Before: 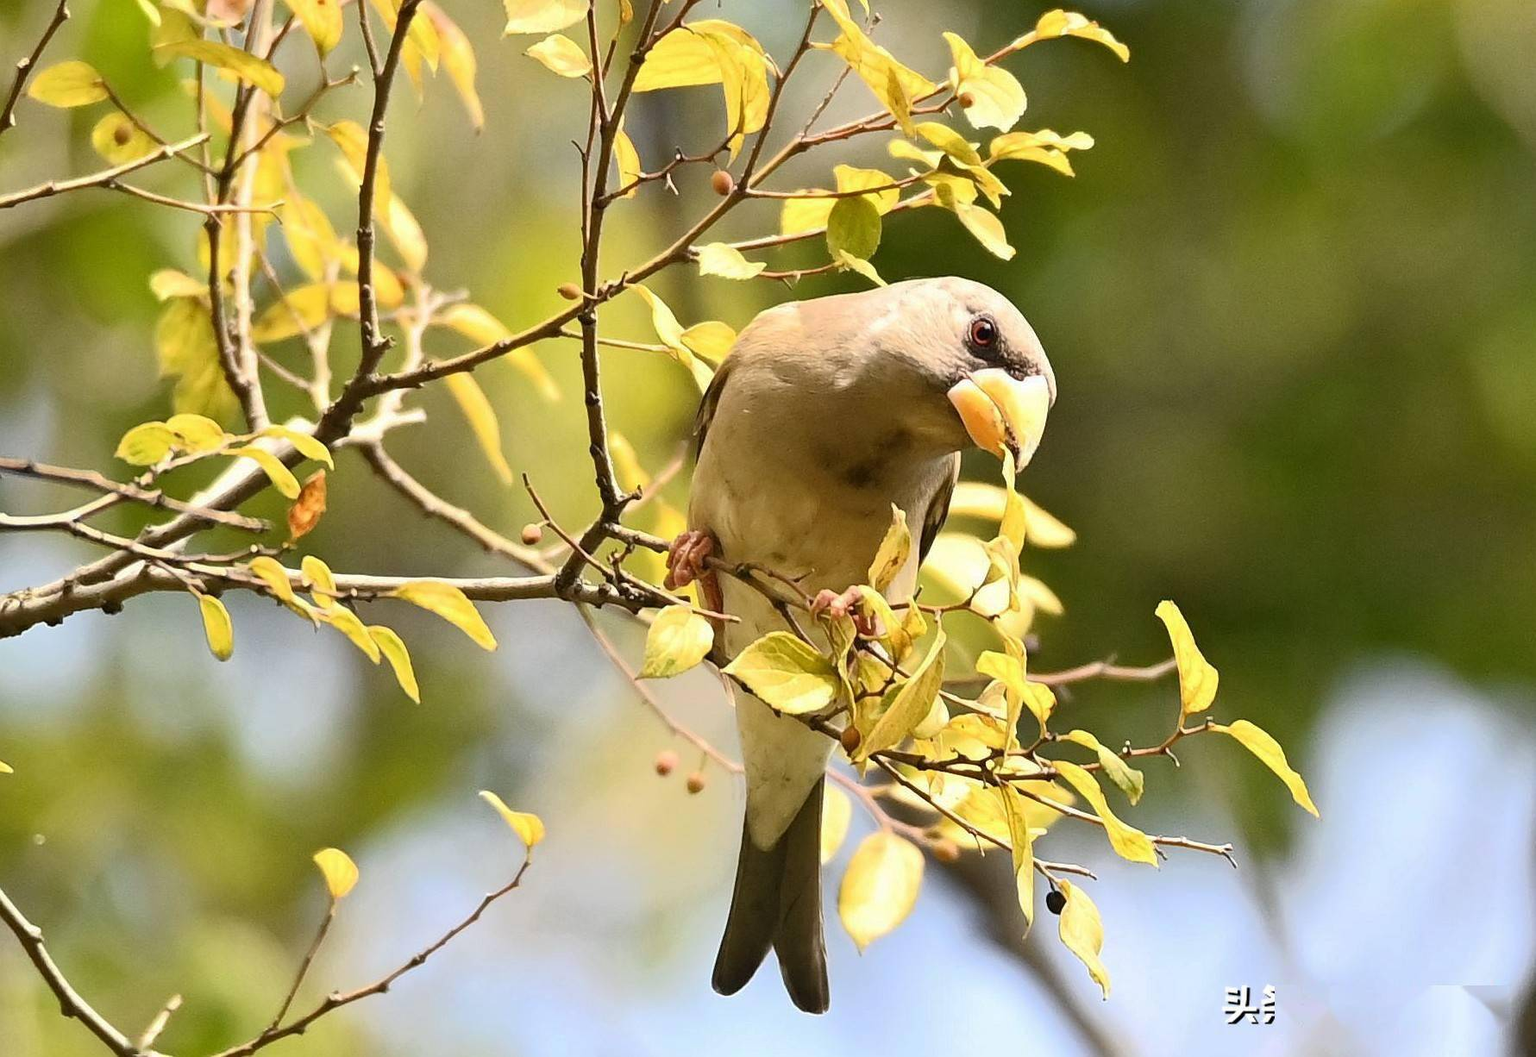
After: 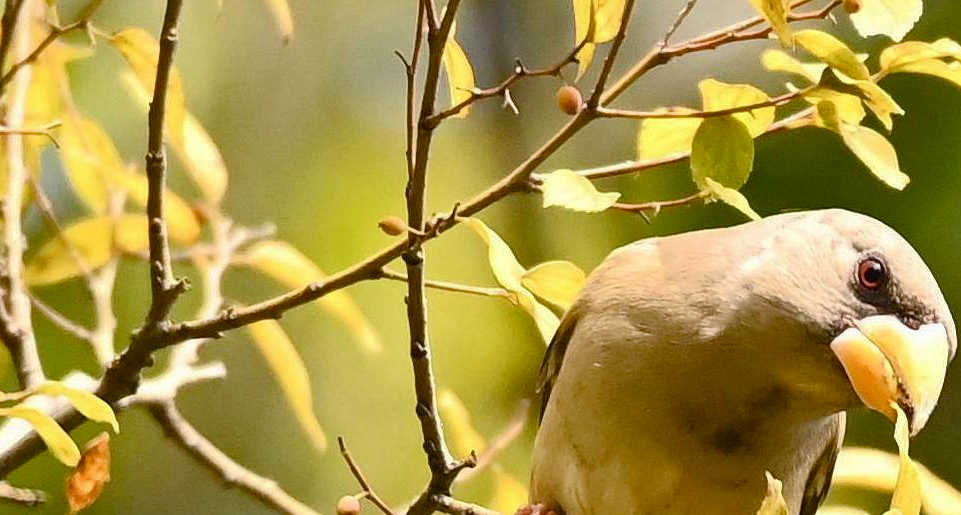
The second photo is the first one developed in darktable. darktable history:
crop: left 15.076%, top 9.136%, right 30.963%, bottom 48.823%
color balance rgb: shadows lift › chroma 1.843%, shadows lift › hue 261.88°, perceptual saturation grading › global saturation 20%, perceptual saturation grading › highlights -25.678%, perceptual saturation grading › shadows 24.902%, global vibrance 9.385%
